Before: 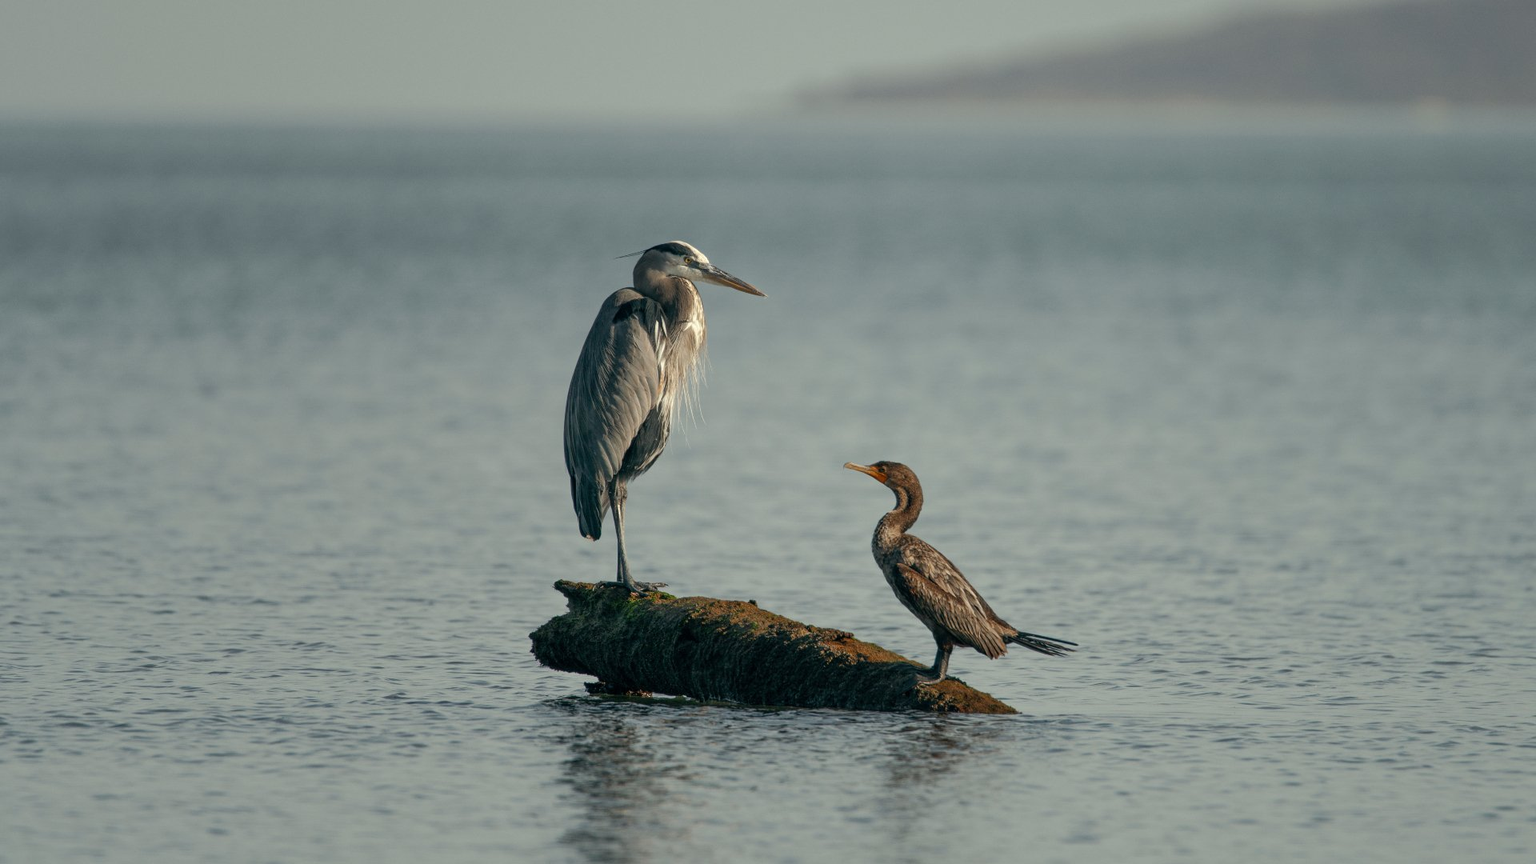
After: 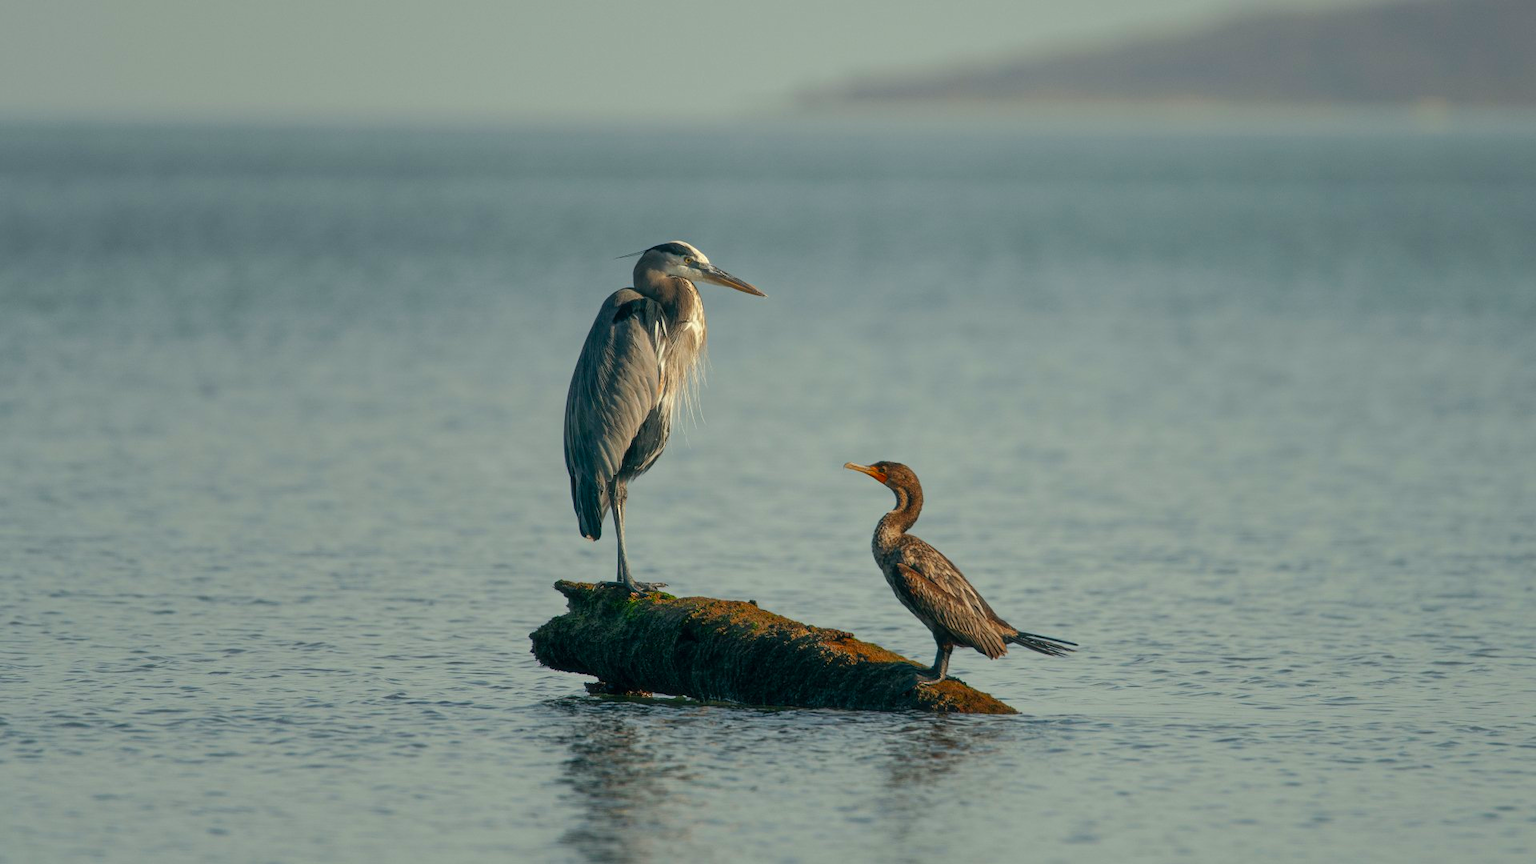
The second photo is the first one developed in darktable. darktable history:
haze removal: strength -0.05
contrast brightness saturation: saturation 0.5
